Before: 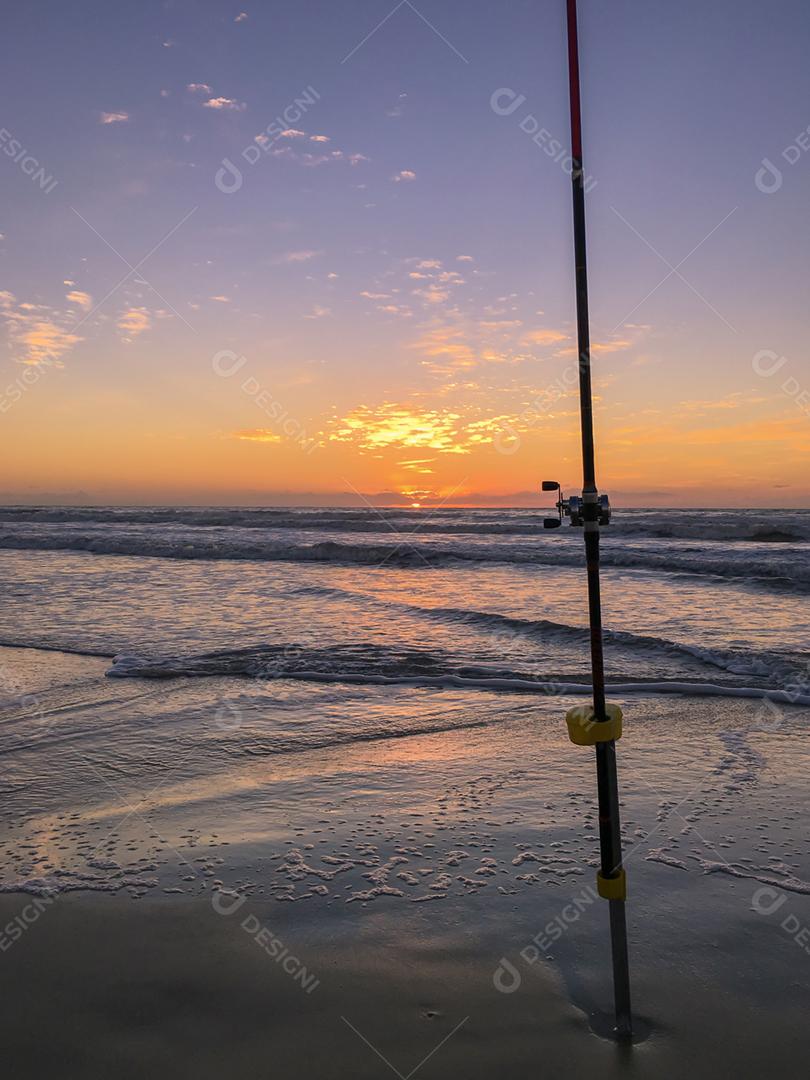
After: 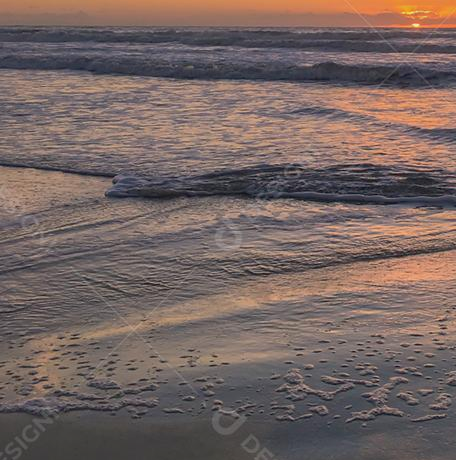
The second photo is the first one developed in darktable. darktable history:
shadows and highlights: on, module defaults
crop: top 44.483%, right 43.593%, bottom 12.892%
